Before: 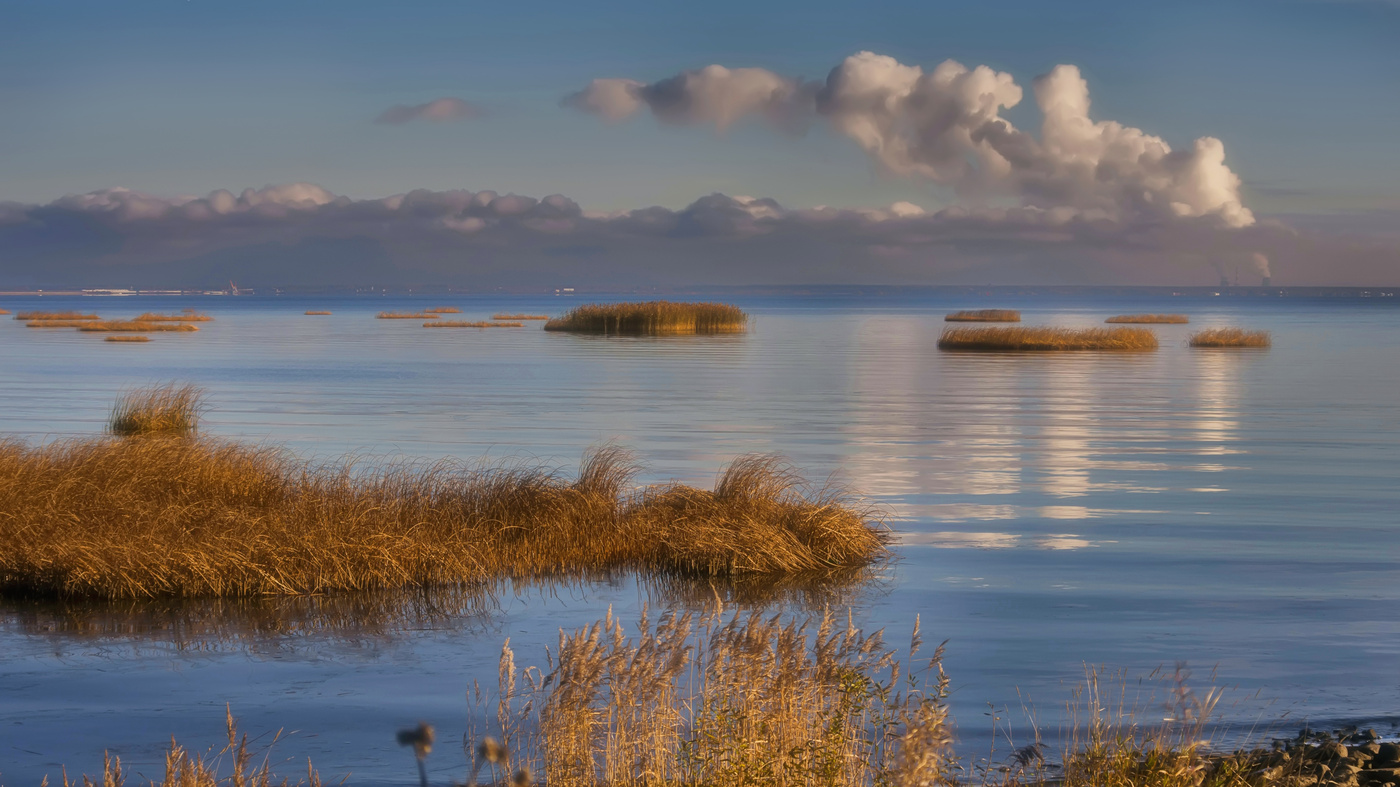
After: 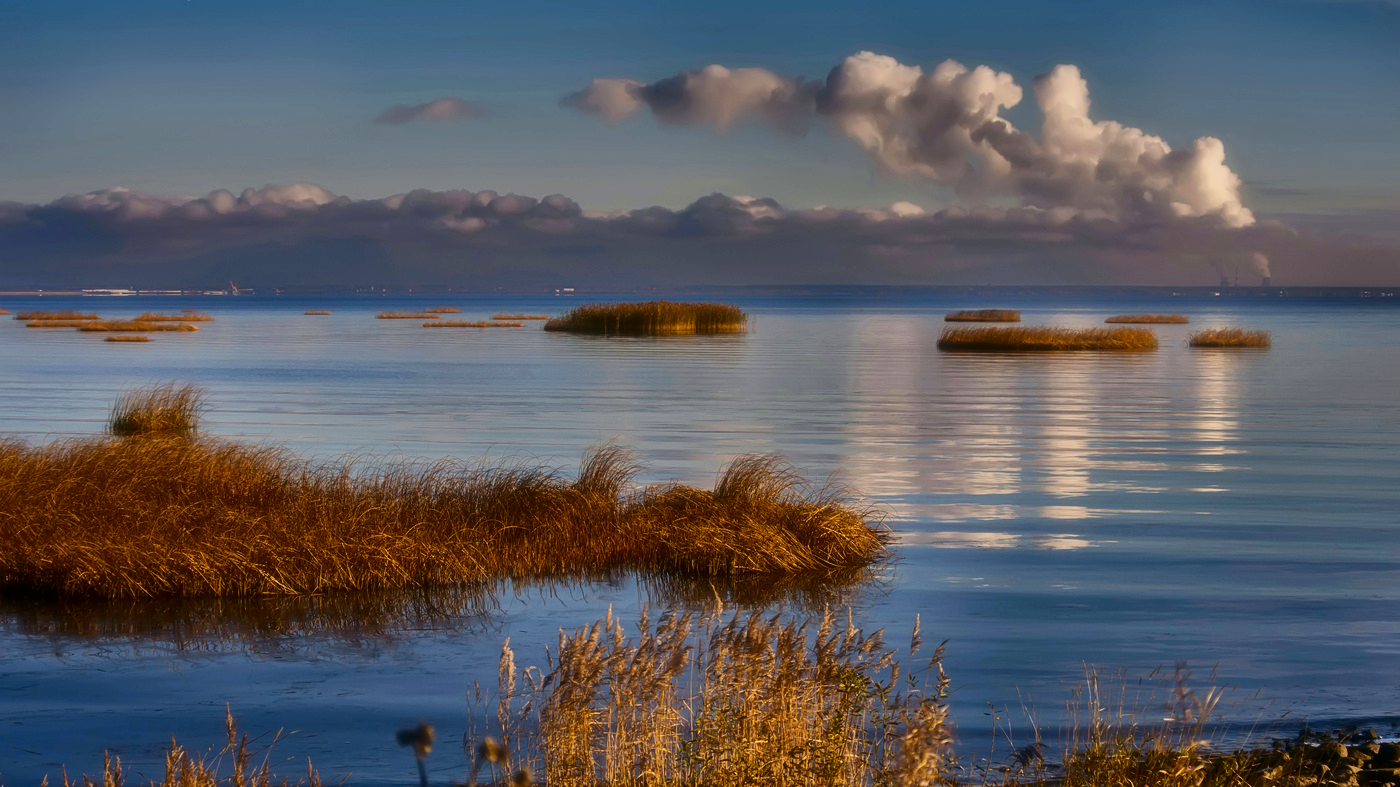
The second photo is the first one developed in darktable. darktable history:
contrast brightness saturation: contrast 0.213, brightness -0.107, saturation 0.208
